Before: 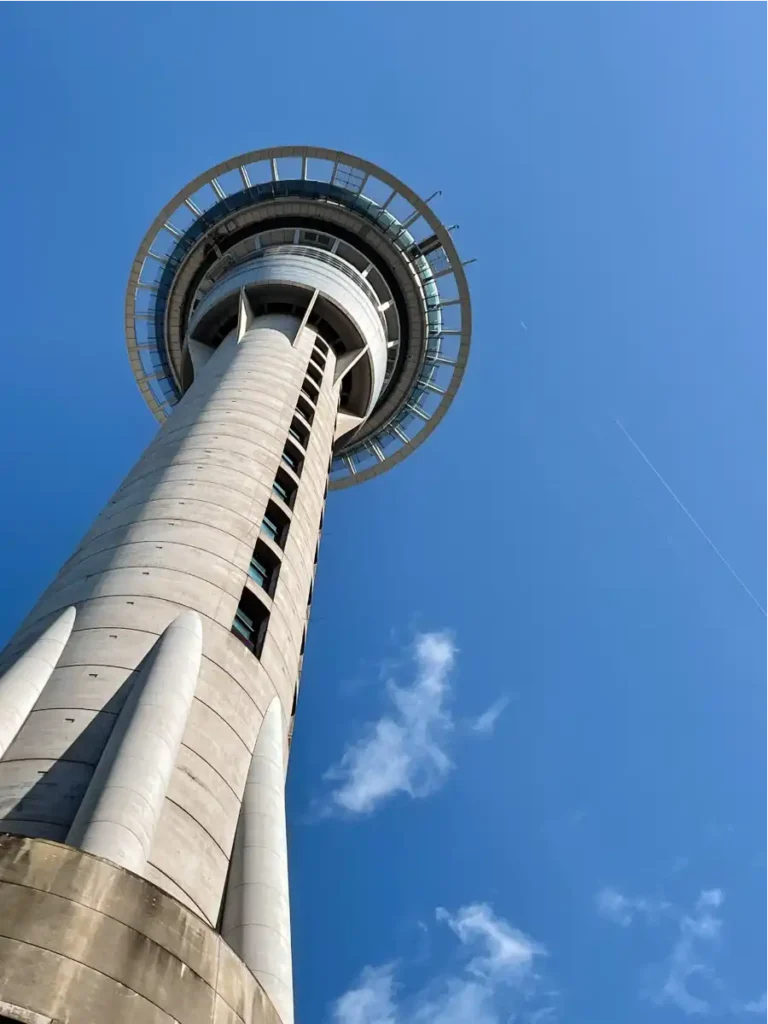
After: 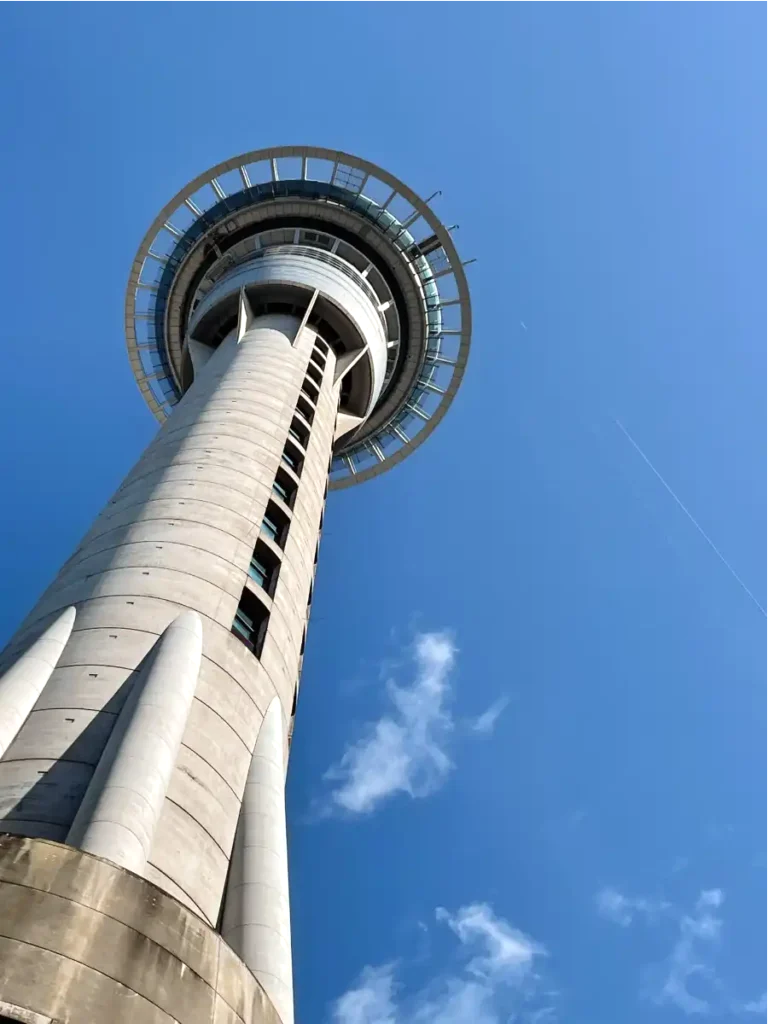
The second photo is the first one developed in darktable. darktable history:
shadows and highlights: shadows -12.25, white point adjustment 4.13, highlights 28.71, highlights color adjustment 45.82%
